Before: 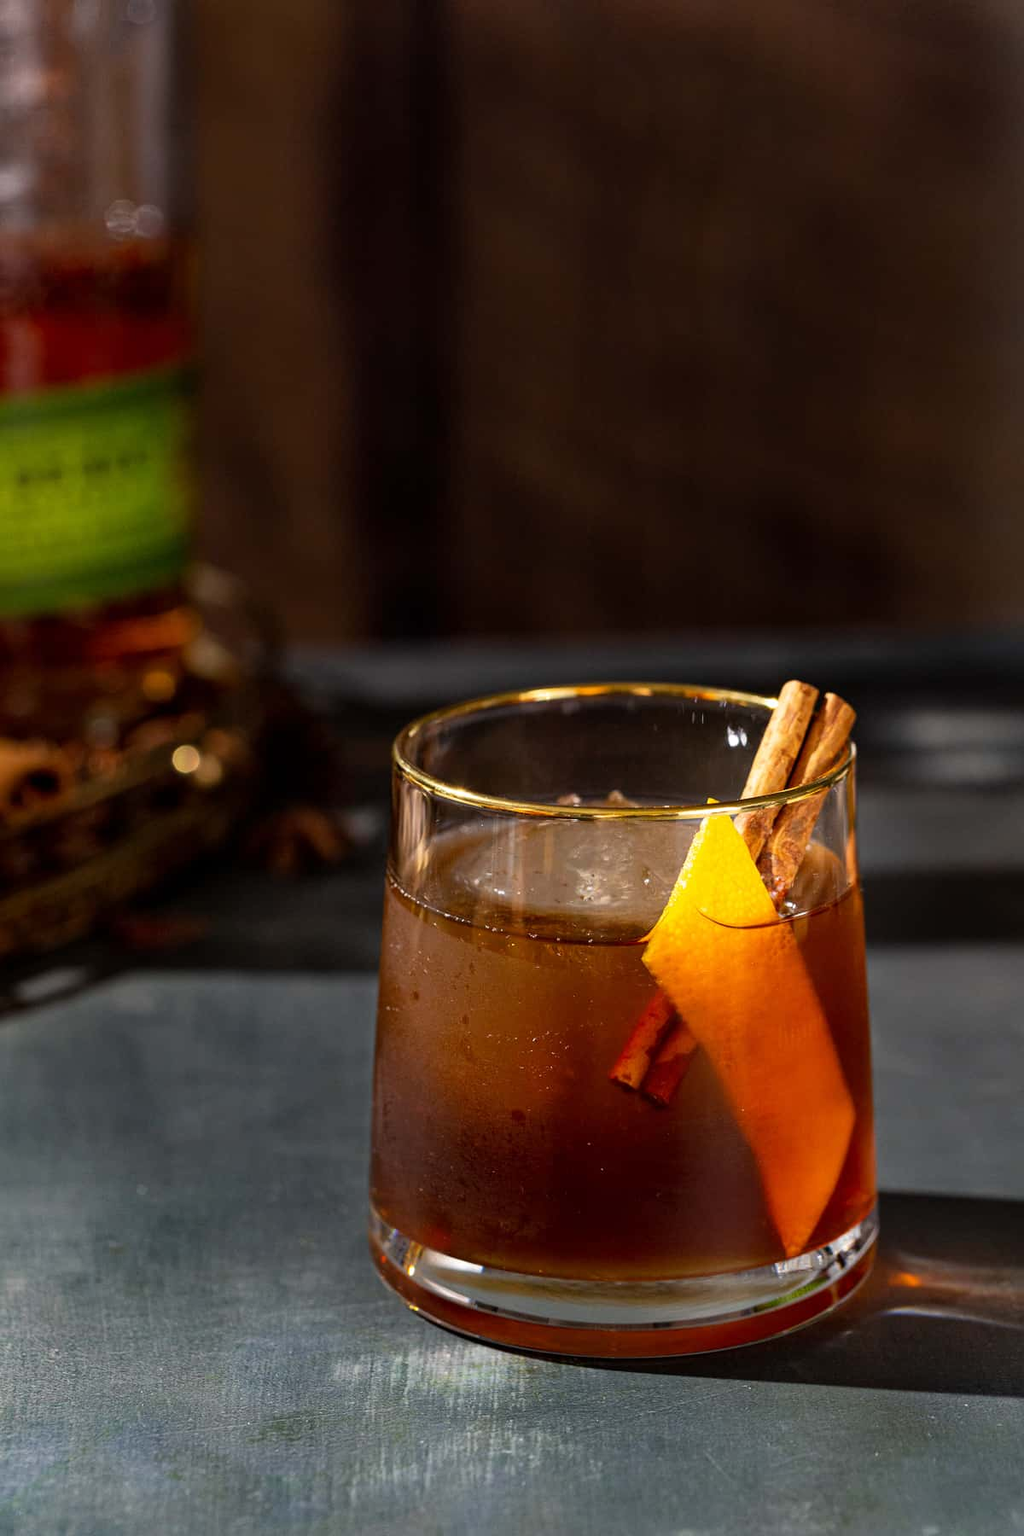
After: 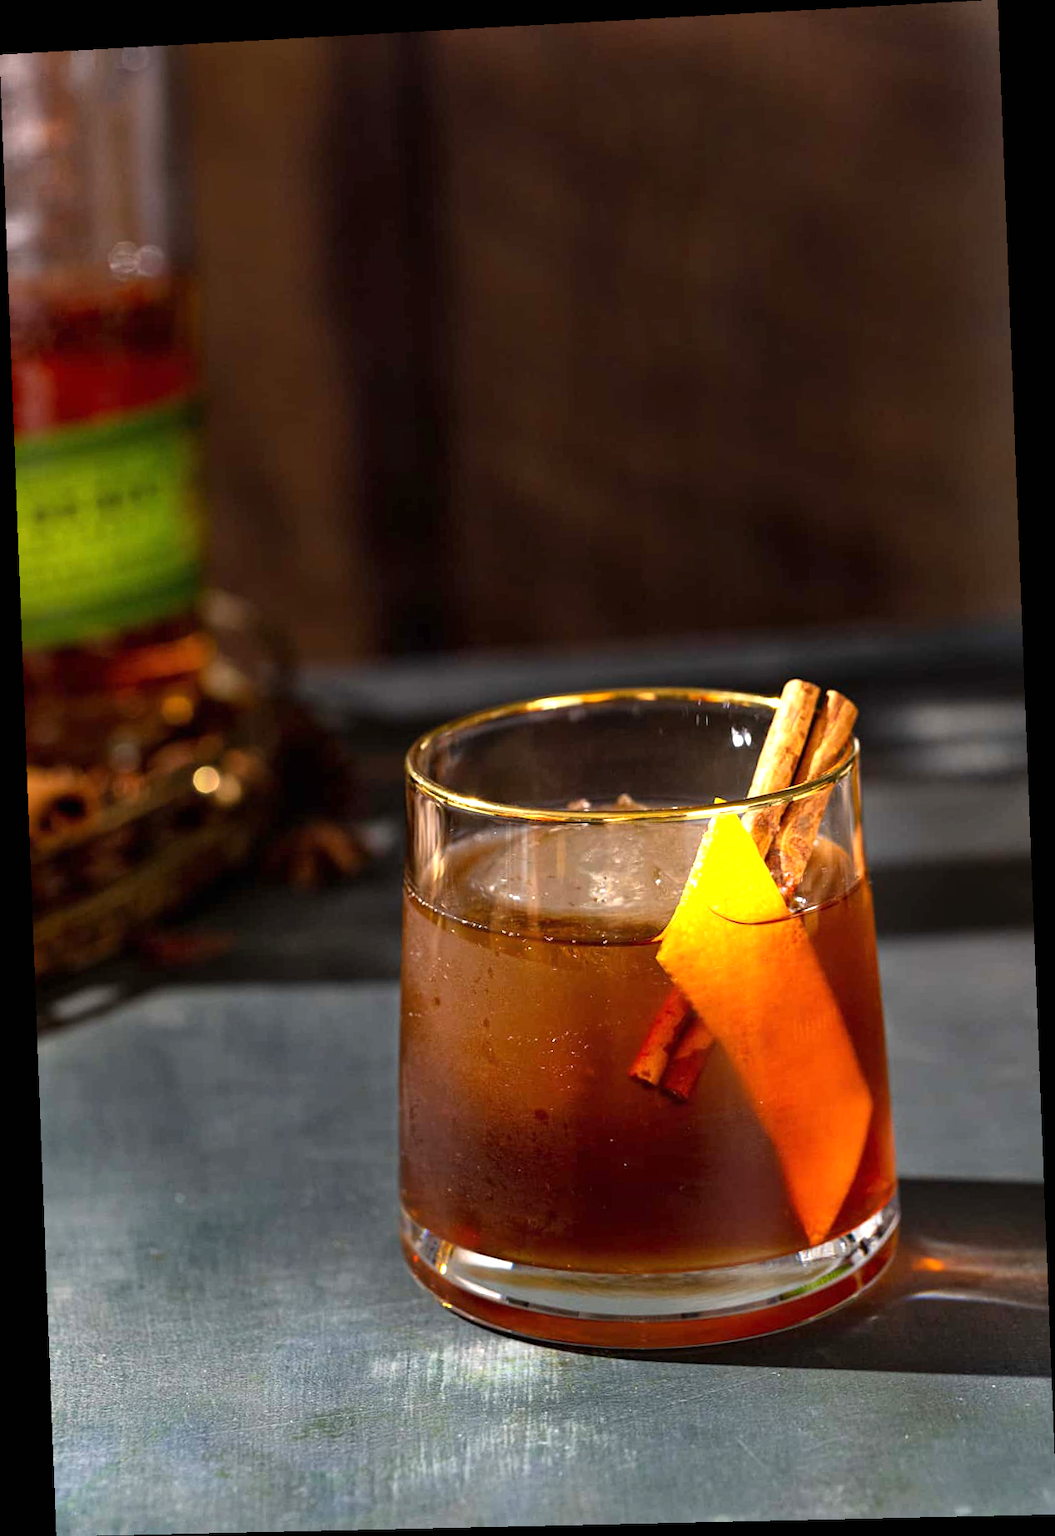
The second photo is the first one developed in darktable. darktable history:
rotate and perspective: rotation -2.22°, lens shift (horizontal) -0.022, automatic cropping off
exposure: black level correction 0, exposure 0.7 EV, compensate exposure bias true, compensate highlight preservation false
